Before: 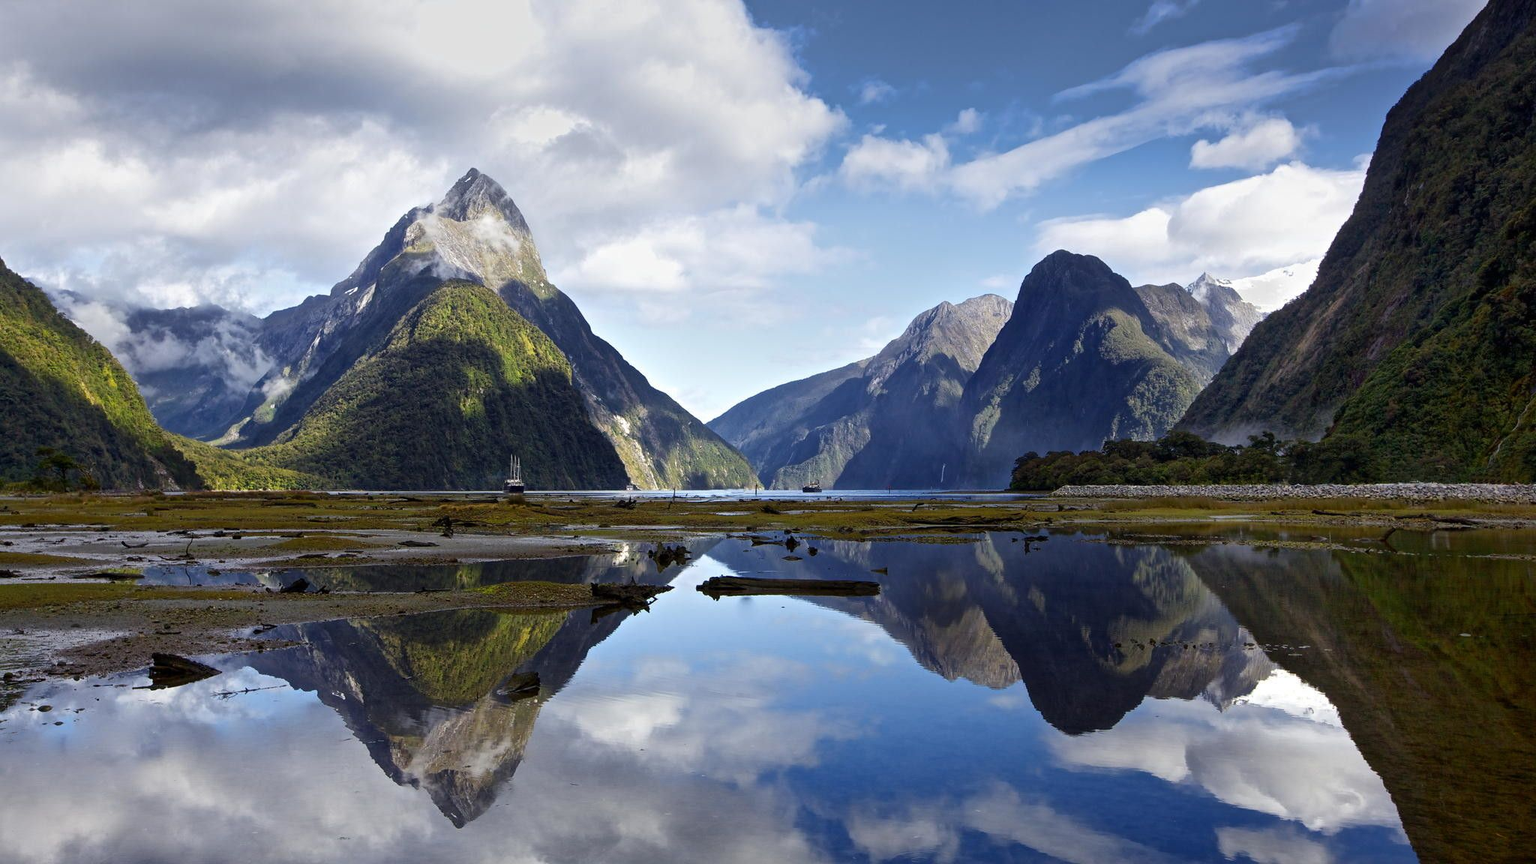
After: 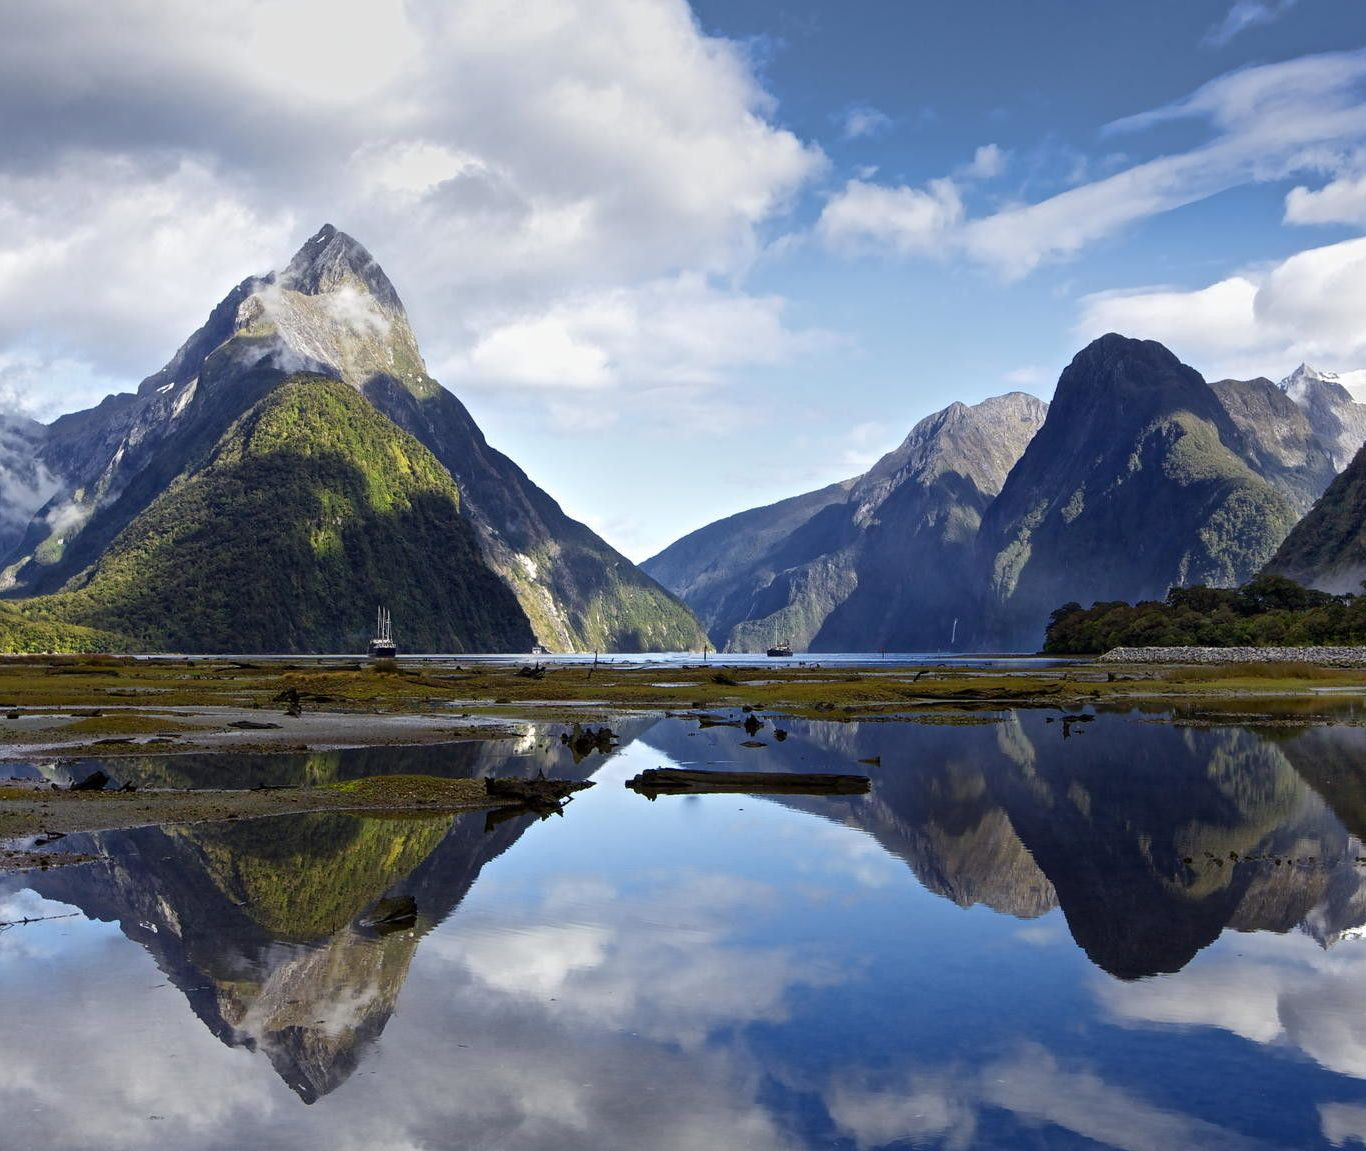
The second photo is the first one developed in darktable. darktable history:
crop and rotate: left 14.823%, right 18.474%
